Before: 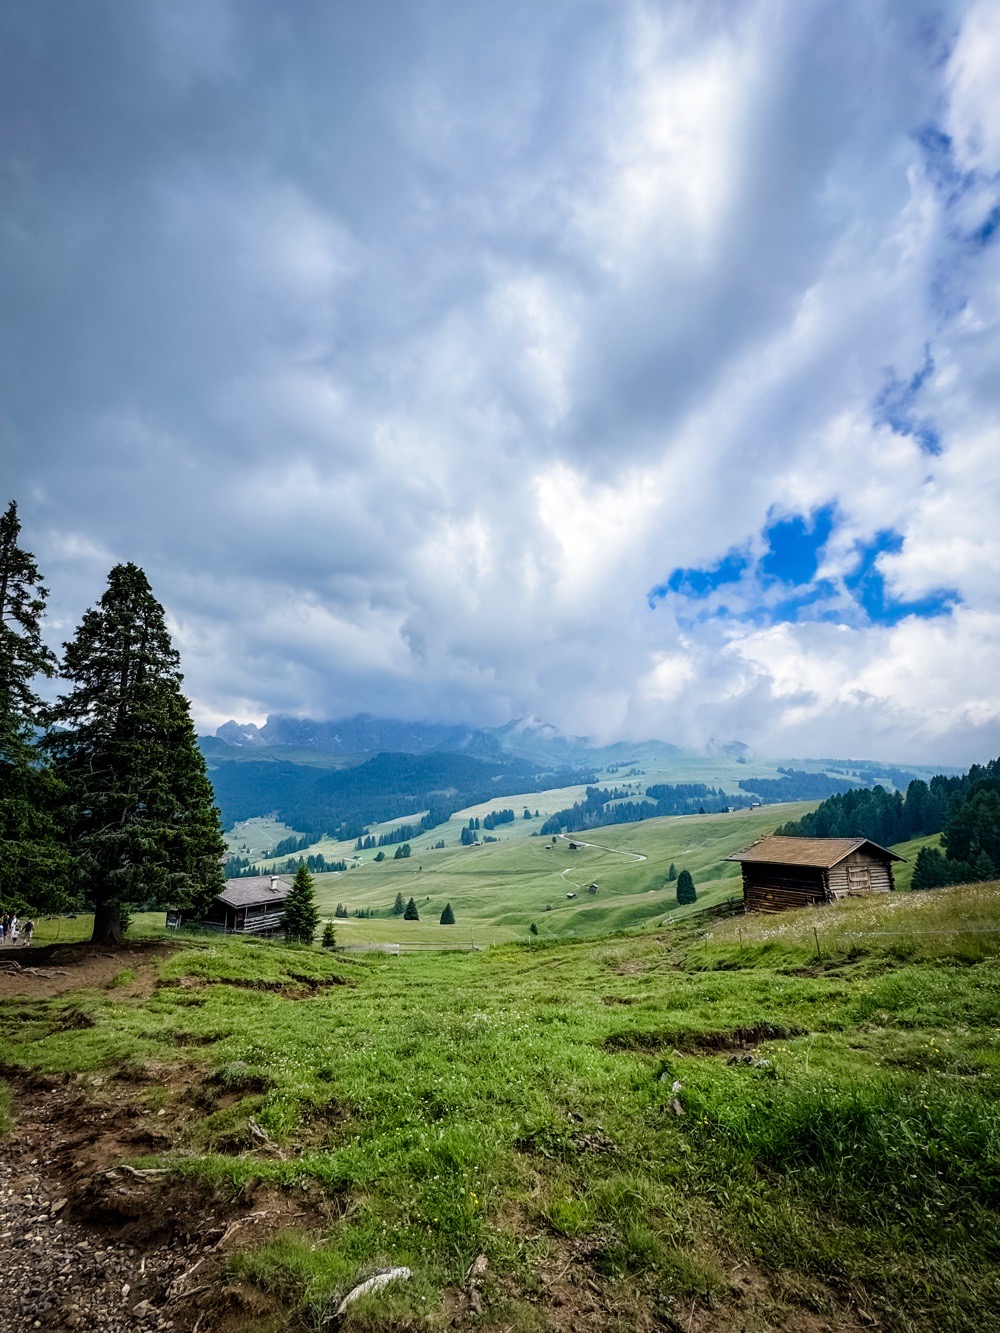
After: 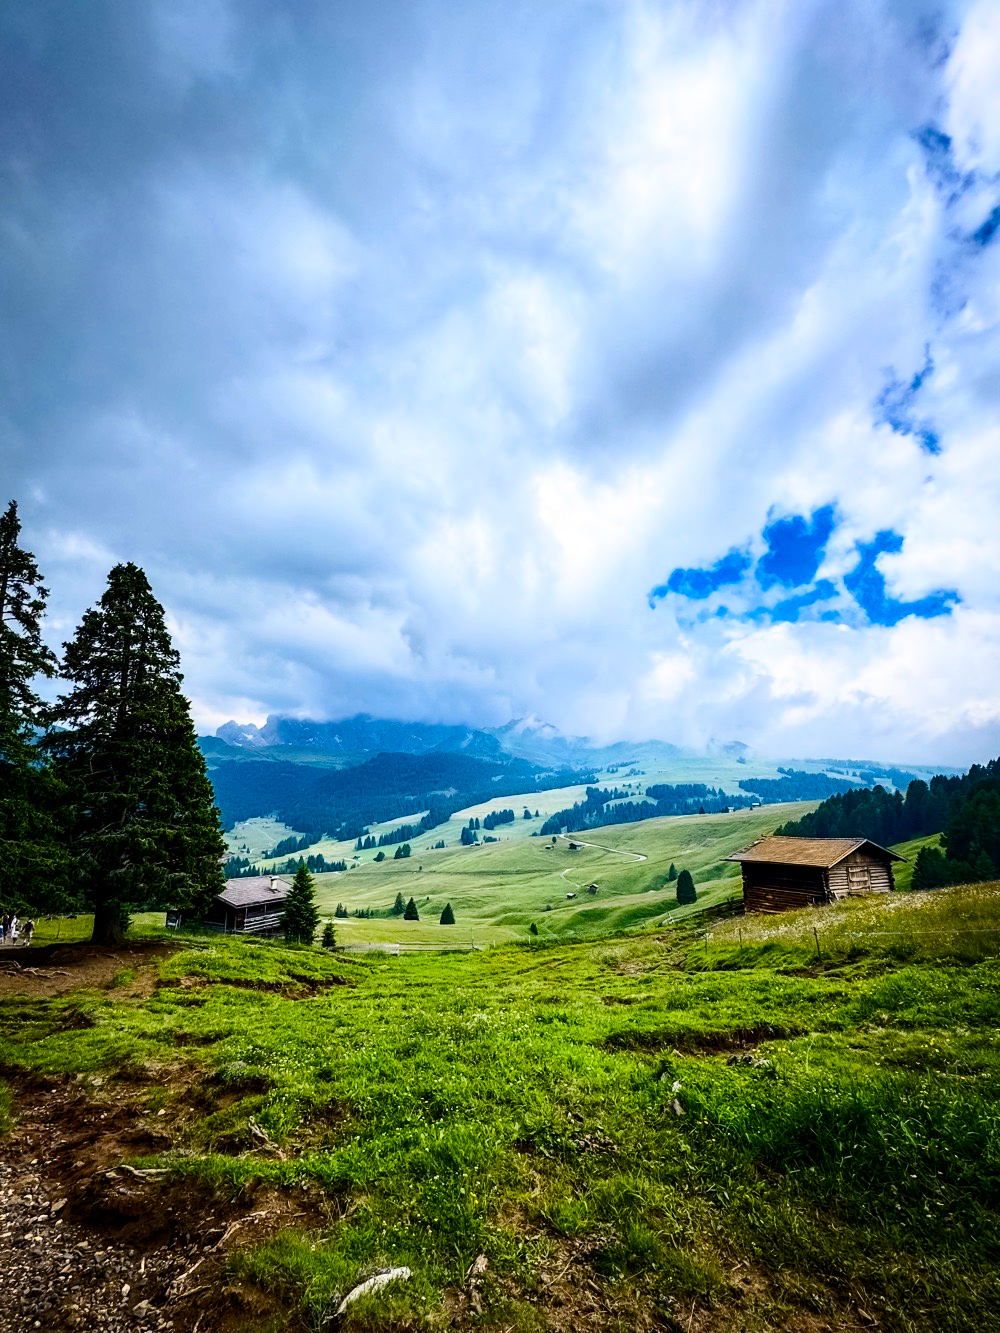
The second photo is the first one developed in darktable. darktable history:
color balance rgb: linear chroma grading › global chroma 15%, perceptual saturation grading › global saturation 30%
contrast brightness saturation: contrast 0.28
